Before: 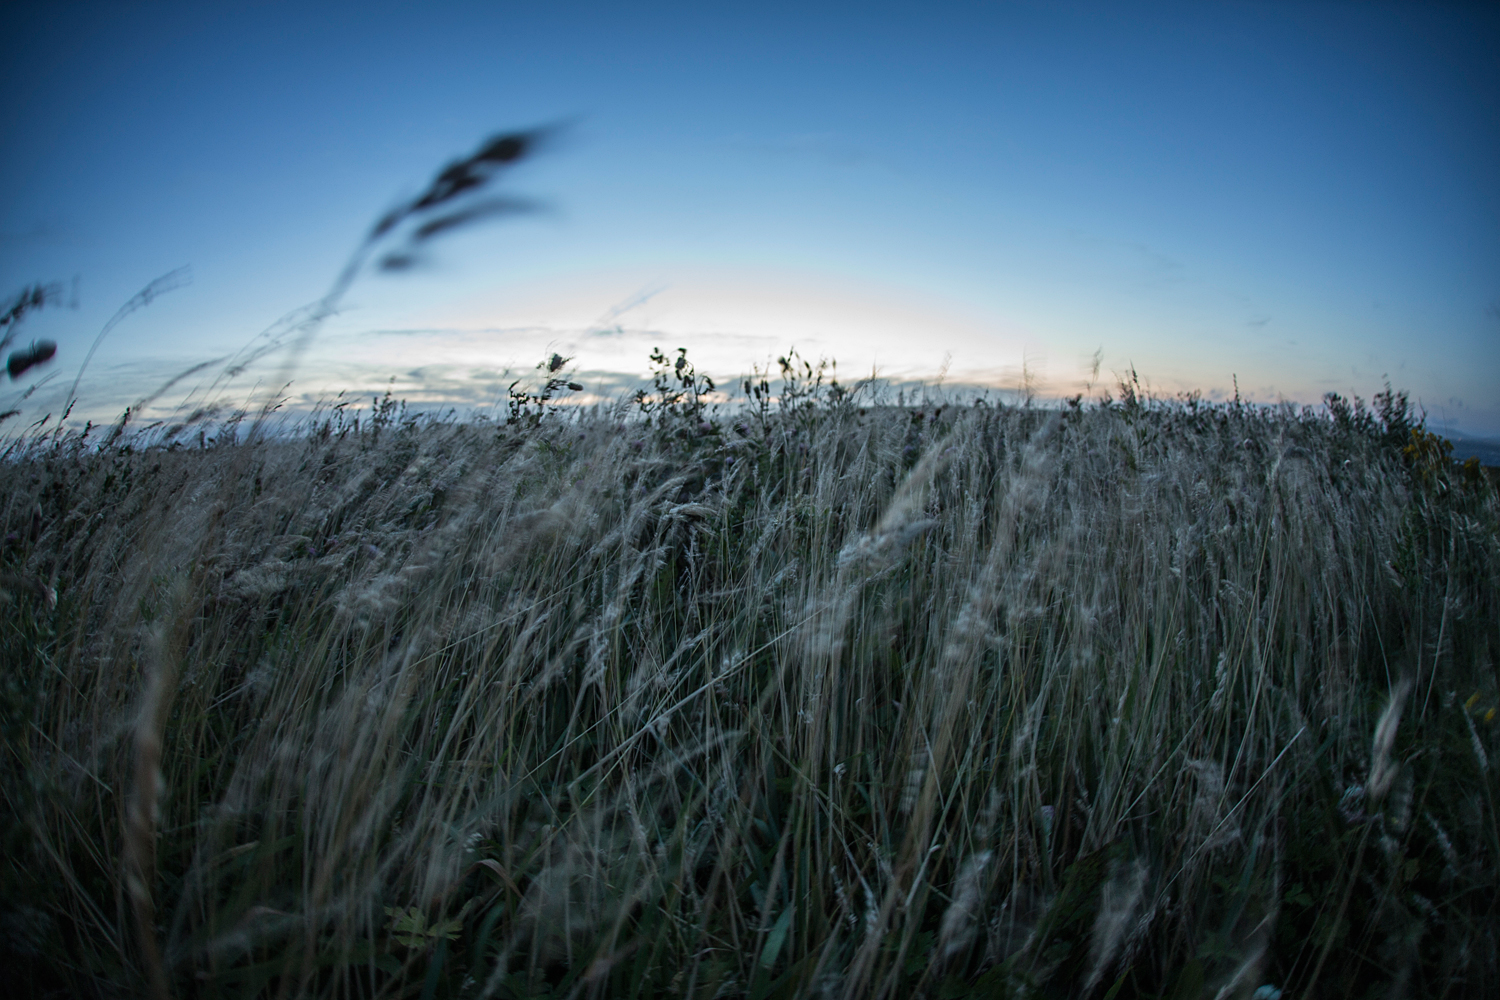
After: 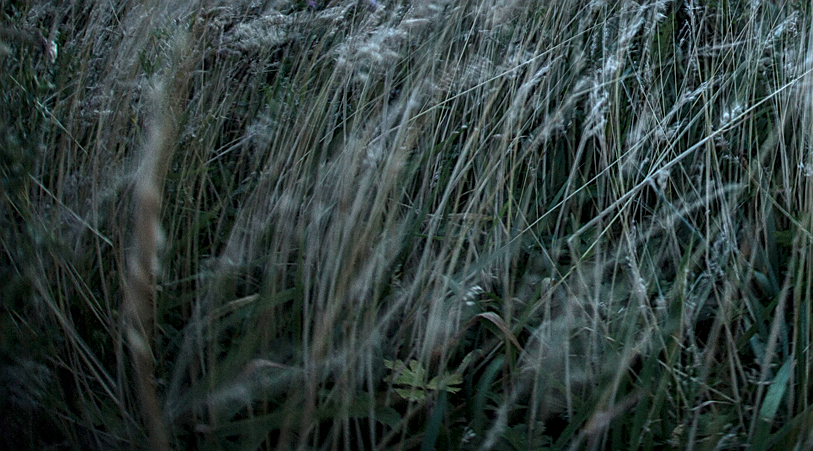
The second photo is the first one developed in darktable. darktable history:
exposure: exposure 1.074 EV, compensate highlight preservation false
crop and rotate: top 54.735%, right 45.734%, bottom 0.137%
sharpen: on, module defaults
local contrast: detail 130%
shadows and highlights: radius 93.77, shadows -16.34, white point adjustment 0.276, highlights 32.6, compress 48.41%, soften with gaussian
